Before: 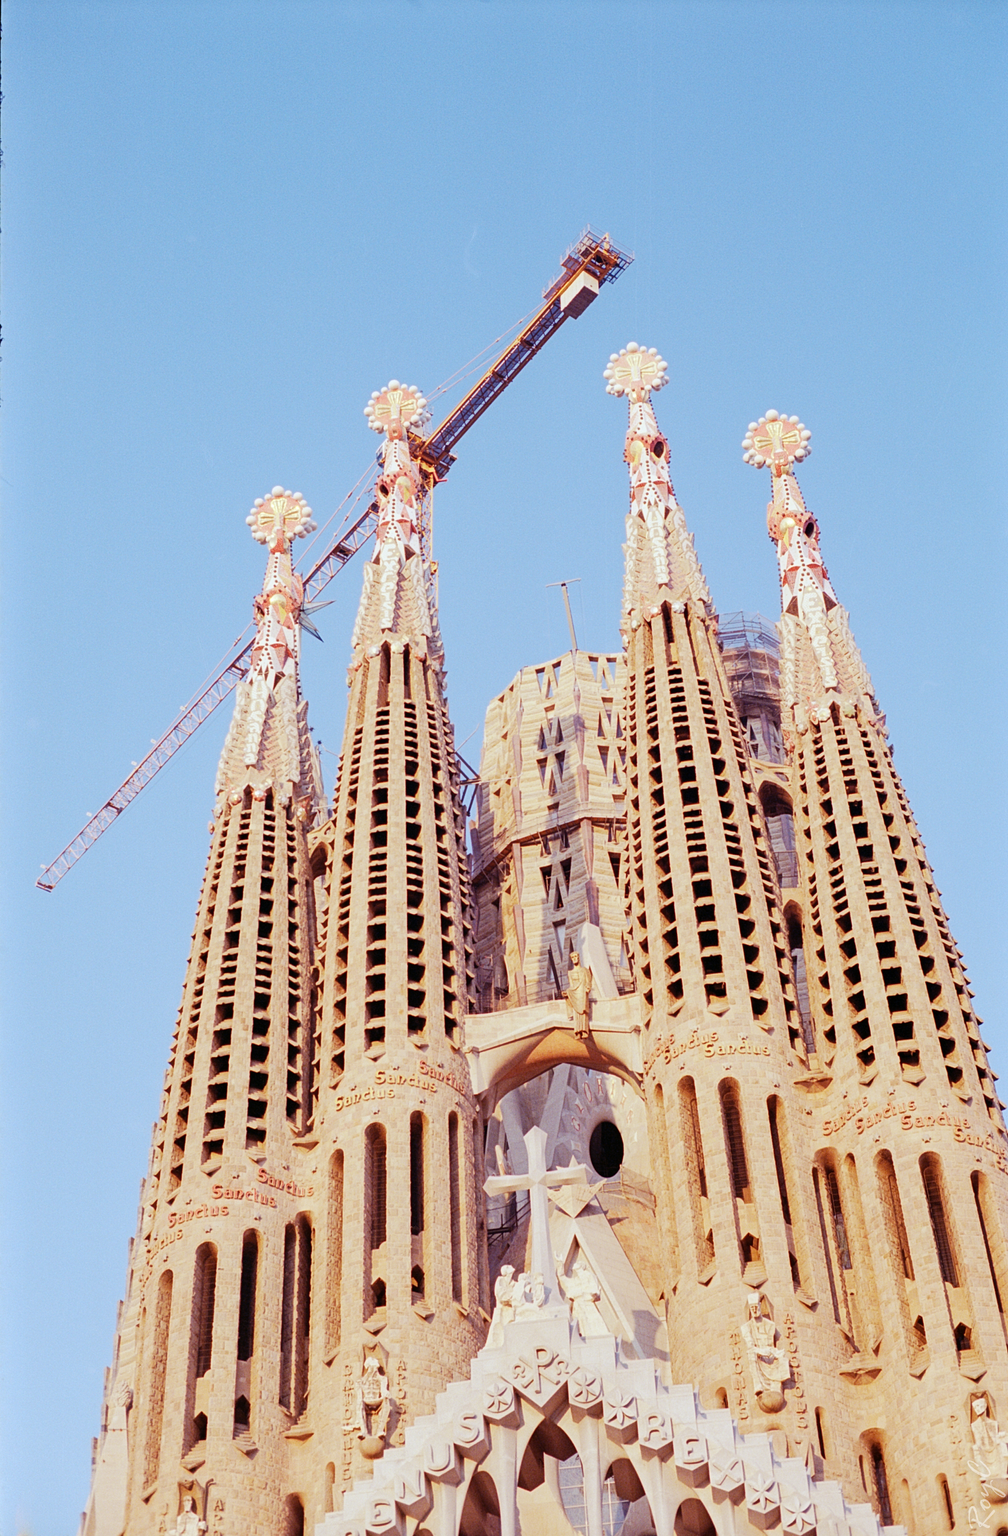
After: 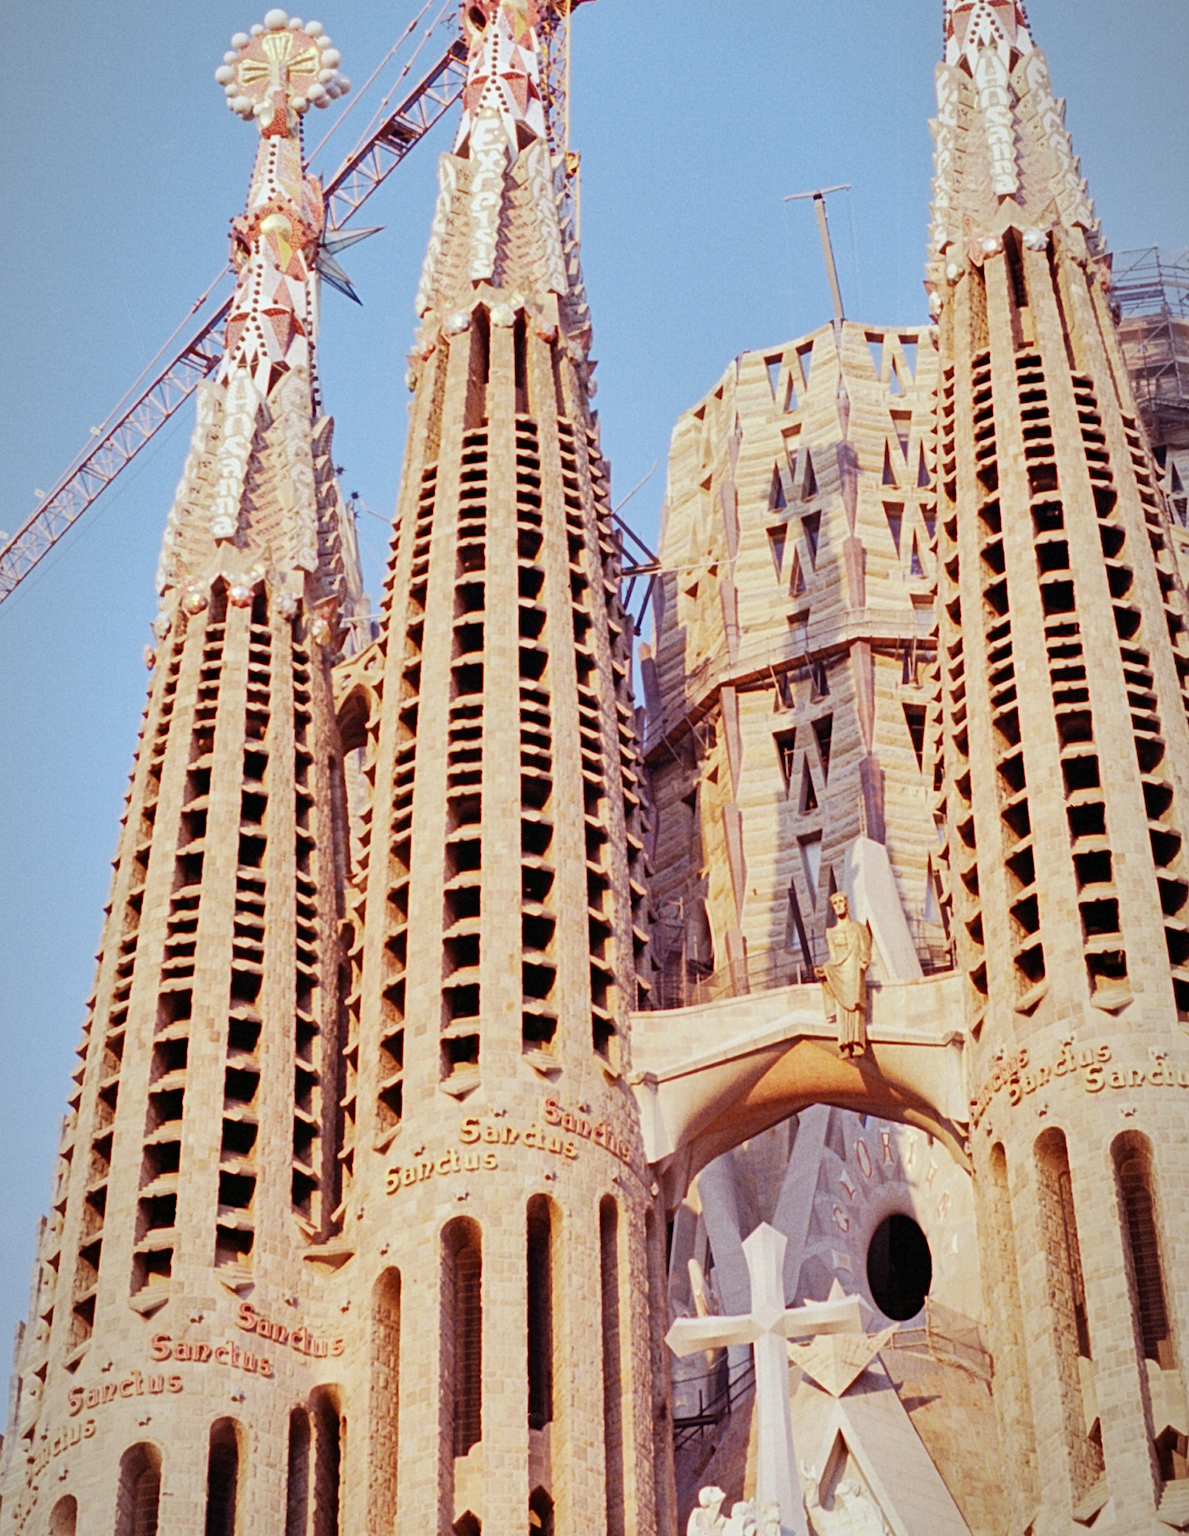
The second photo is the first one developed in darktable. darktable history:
crop: left 13.159%, top 31.331%, right 24.607%, bottom 15.924%
shadows and highlights: shadows 49.43, highlights -41.58, soften with gaussian
vignetting: fall-off start 96.49%, fall-off radius 100.1%, width/height ratio 0.609
